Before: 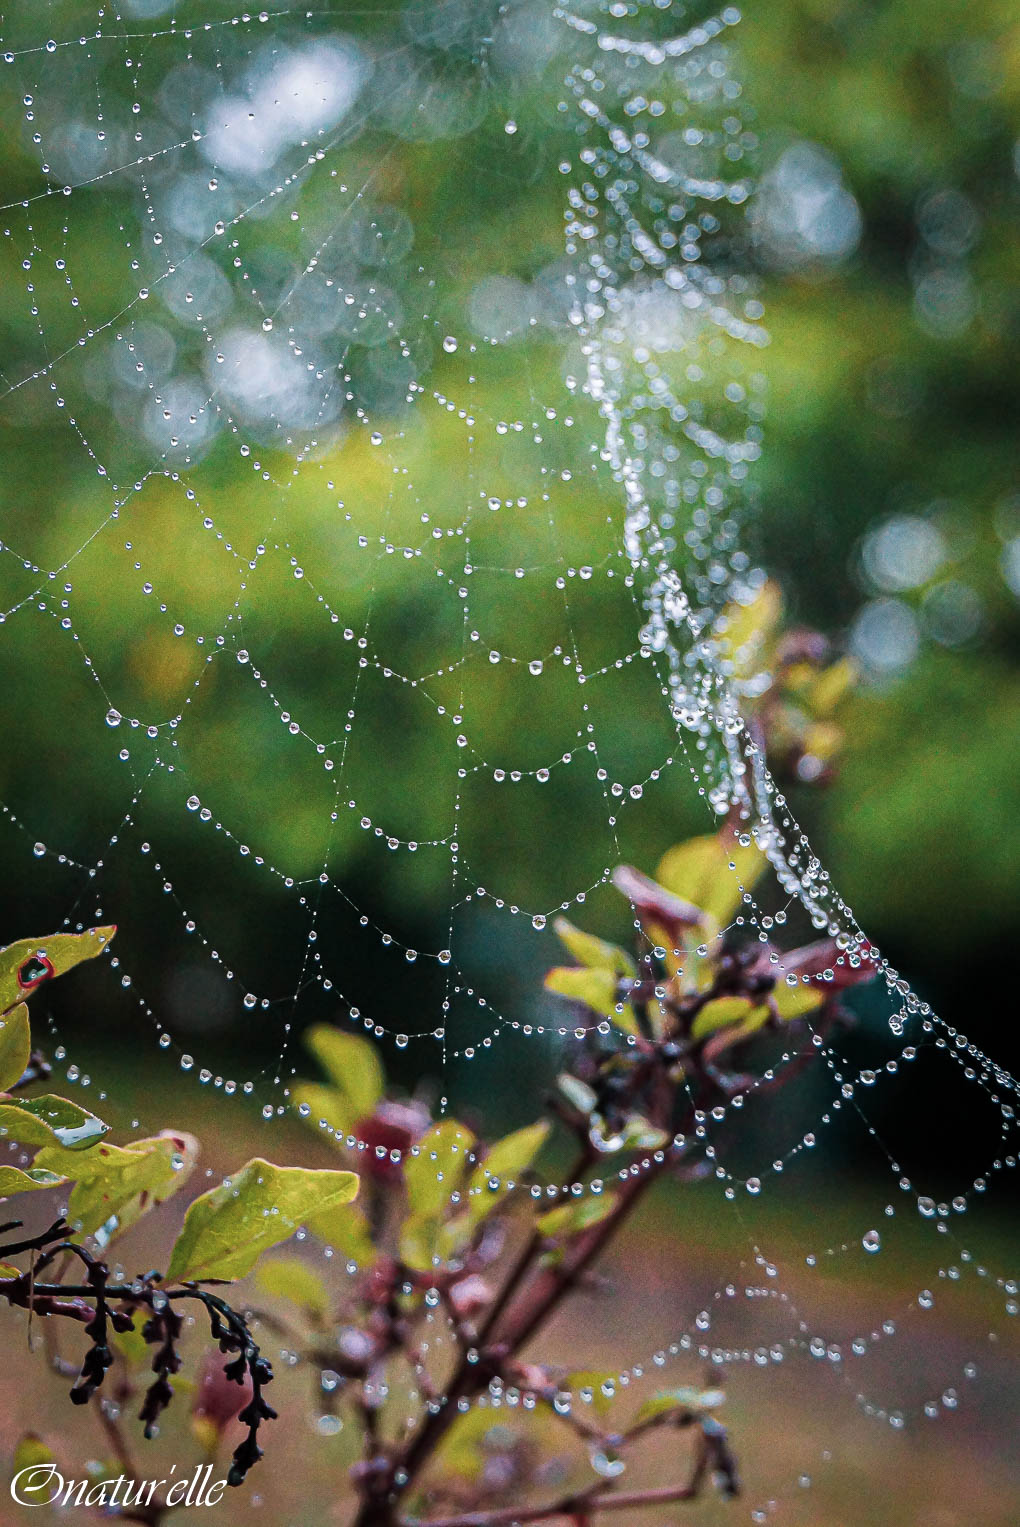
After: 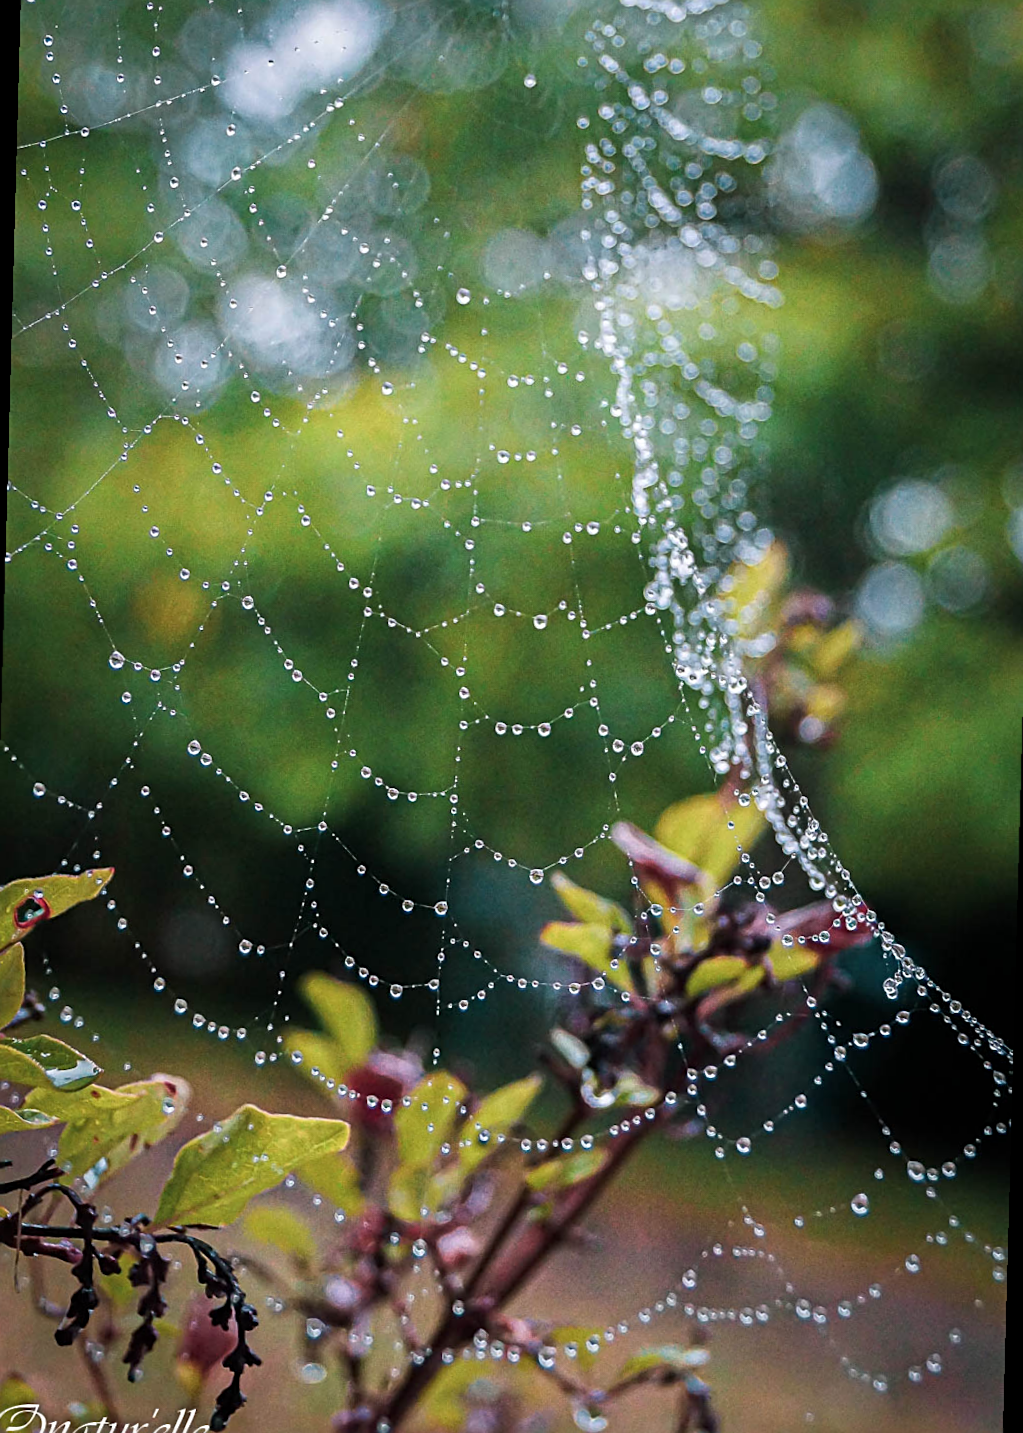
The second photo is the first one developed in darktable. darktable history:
lowpass: radius 0.5, unbound 0
rotate and perspective: rotation 1.57°, crop left 0.018, crop right 0.982, crop top 0.039, crop bottom 0.961
sharpen: on, module defaults
